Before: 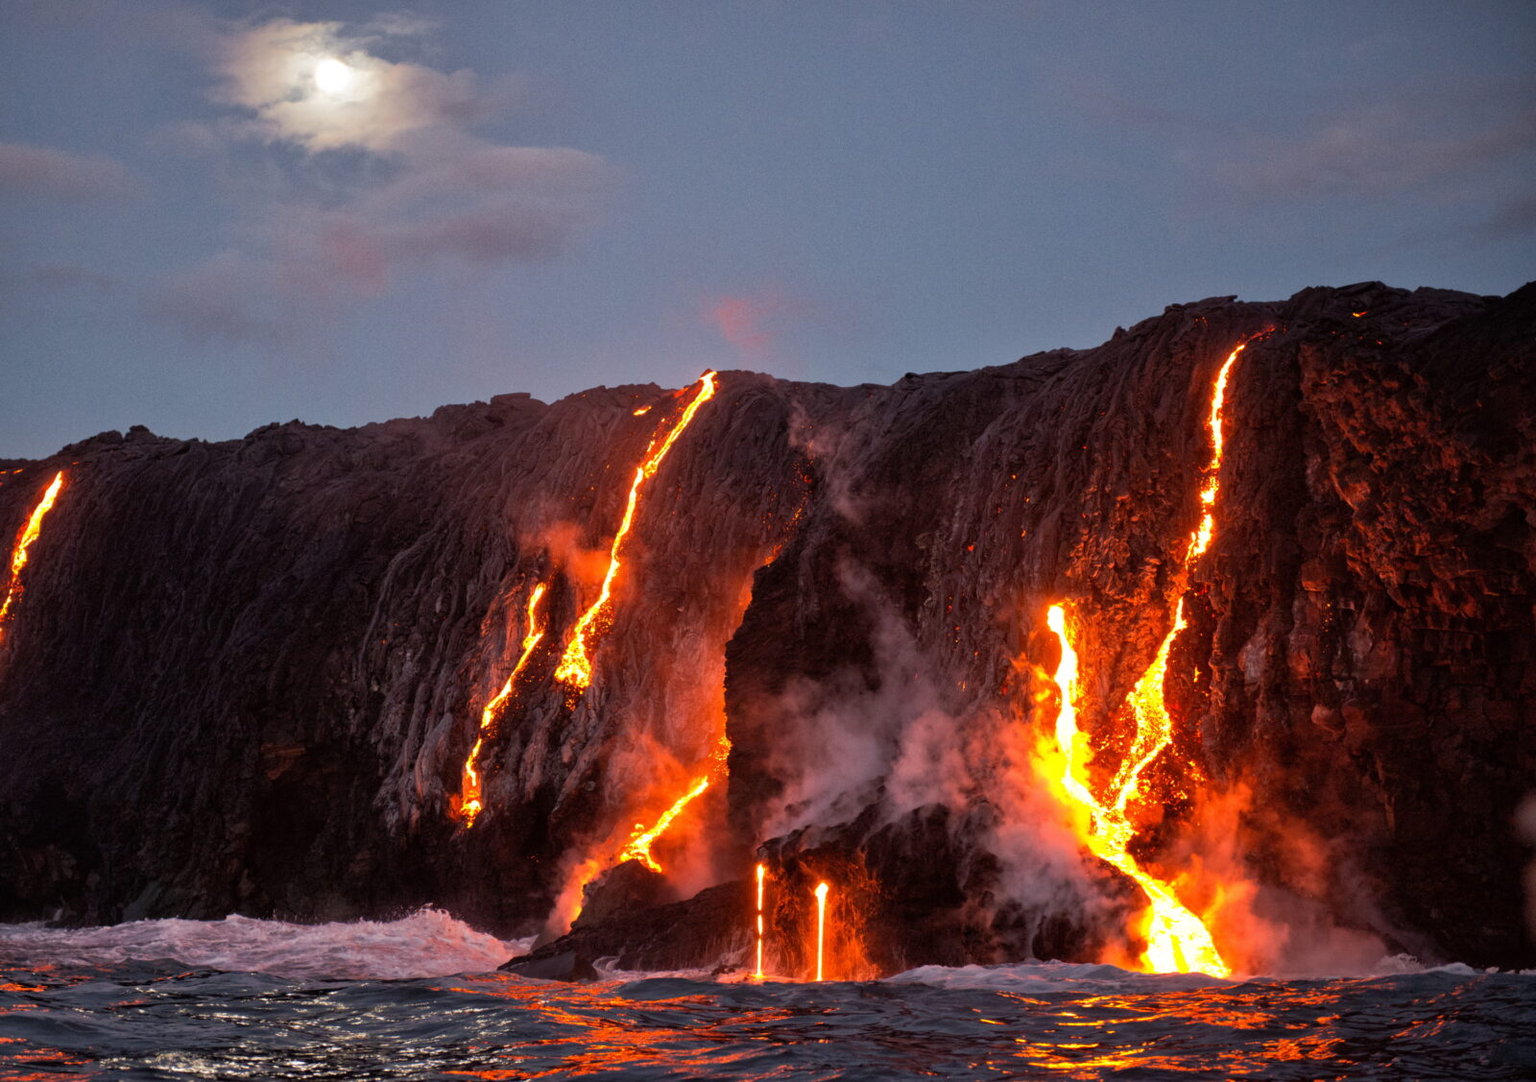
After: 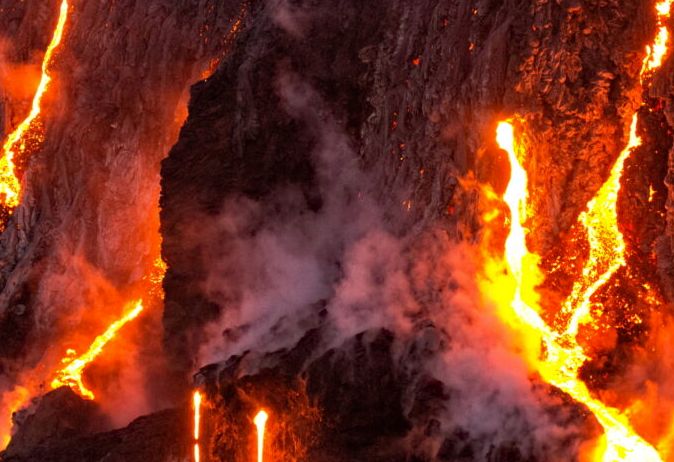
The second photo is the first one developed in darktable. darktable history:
haze removal: compatibility mode true, adaptive false
crop: left 37.221%, top 45.169%, right 20.63%, bottom 13.777%
